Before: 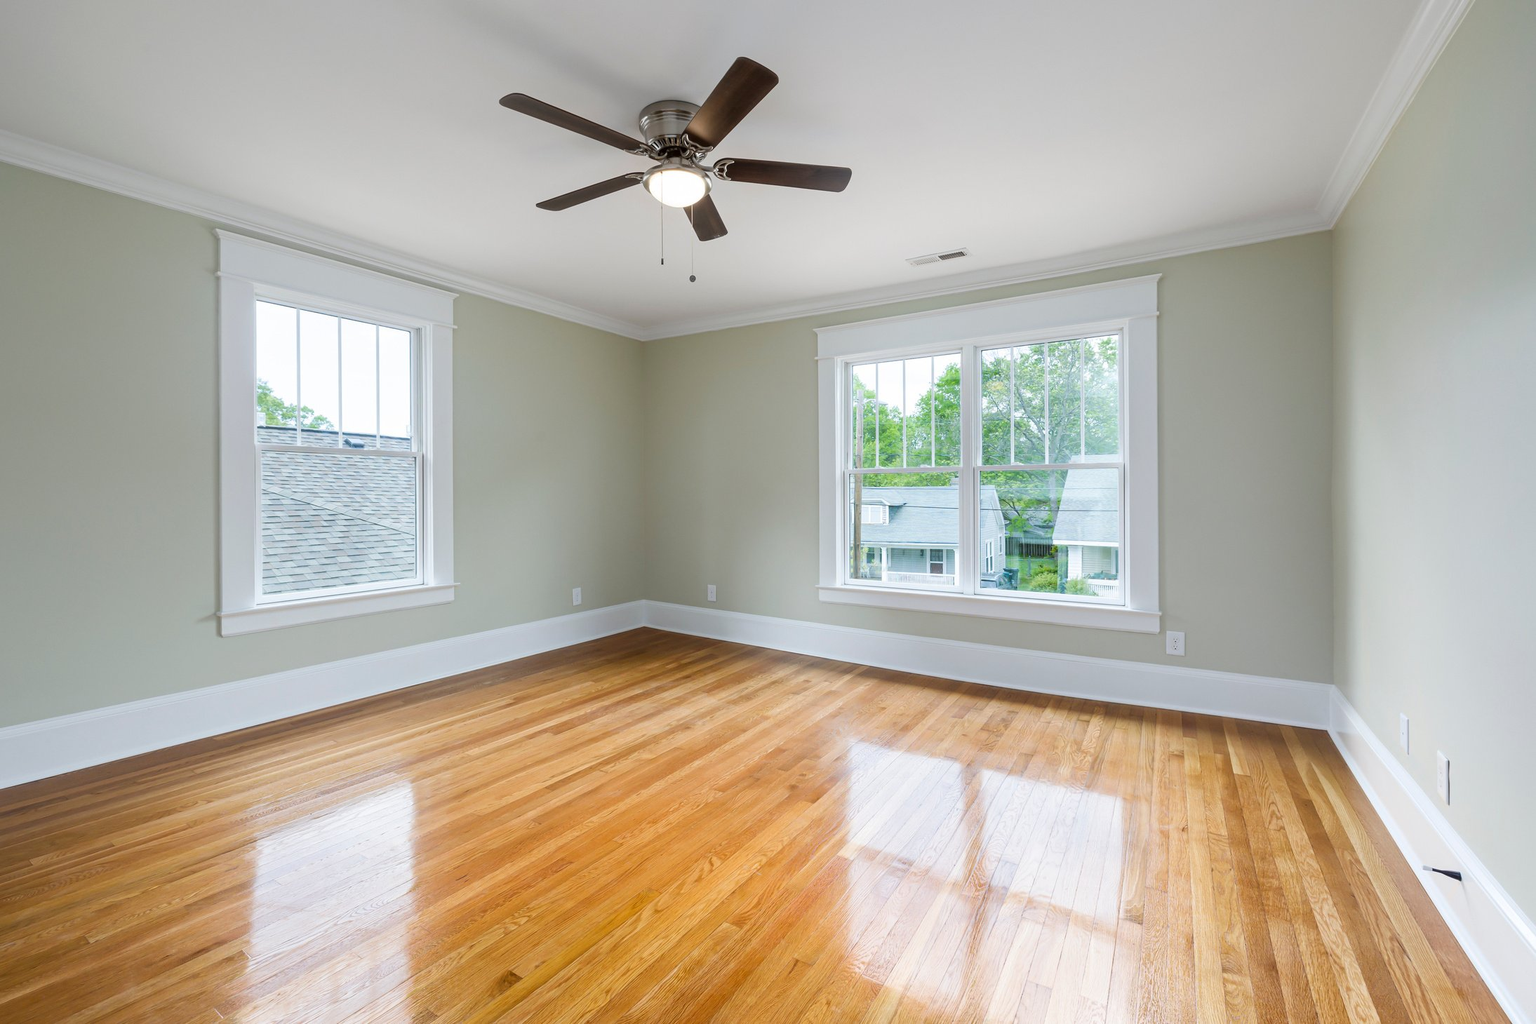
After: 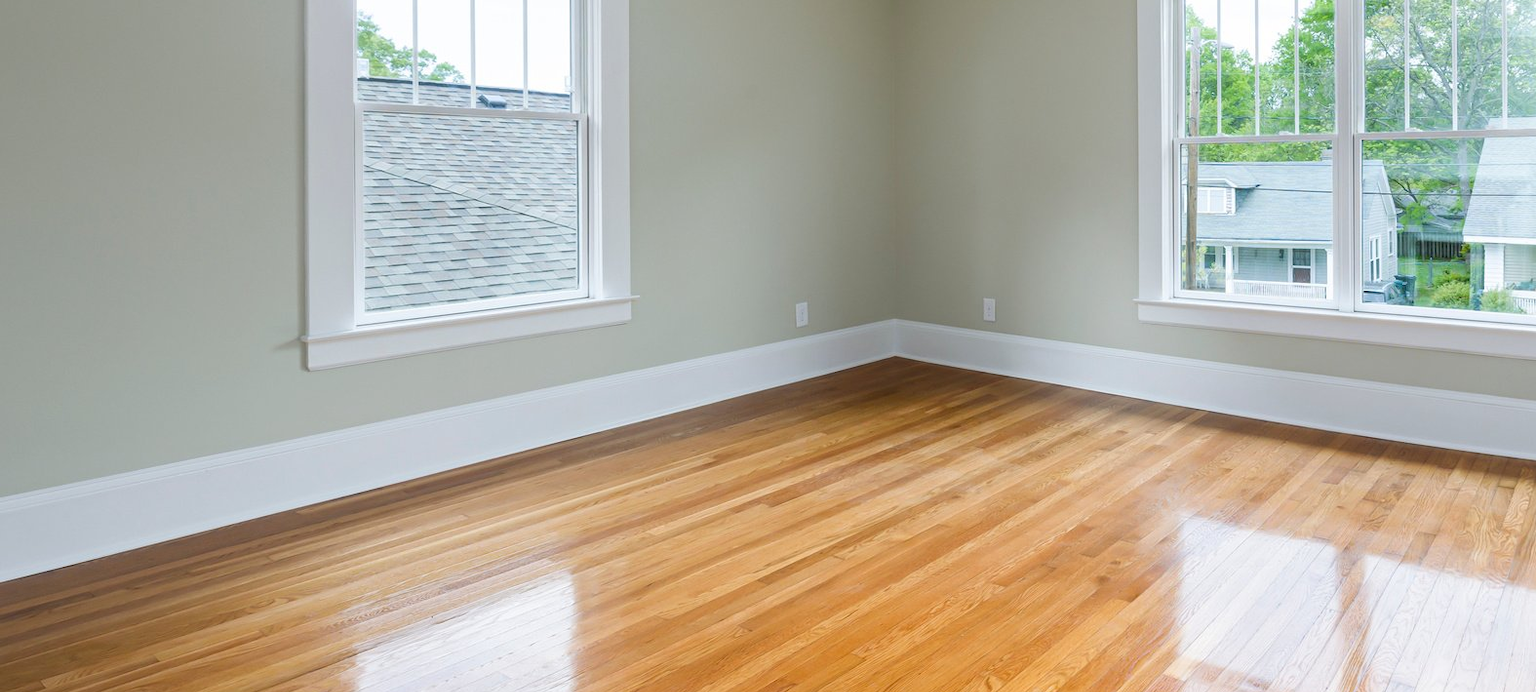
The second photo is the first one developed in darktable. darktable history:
crop: top 36.216%, right 28.037%, bottom 15.122%
